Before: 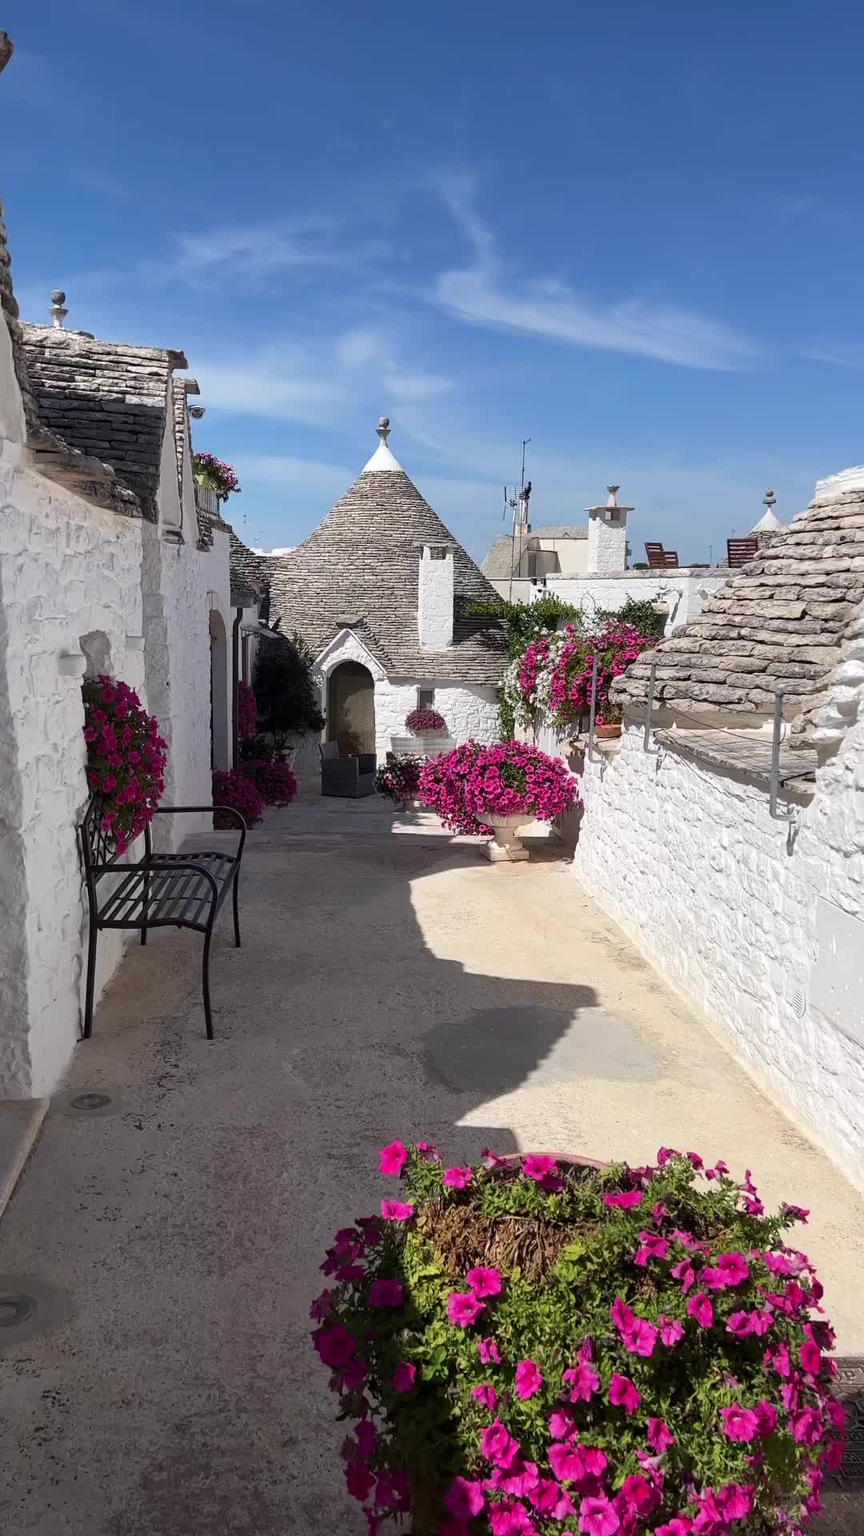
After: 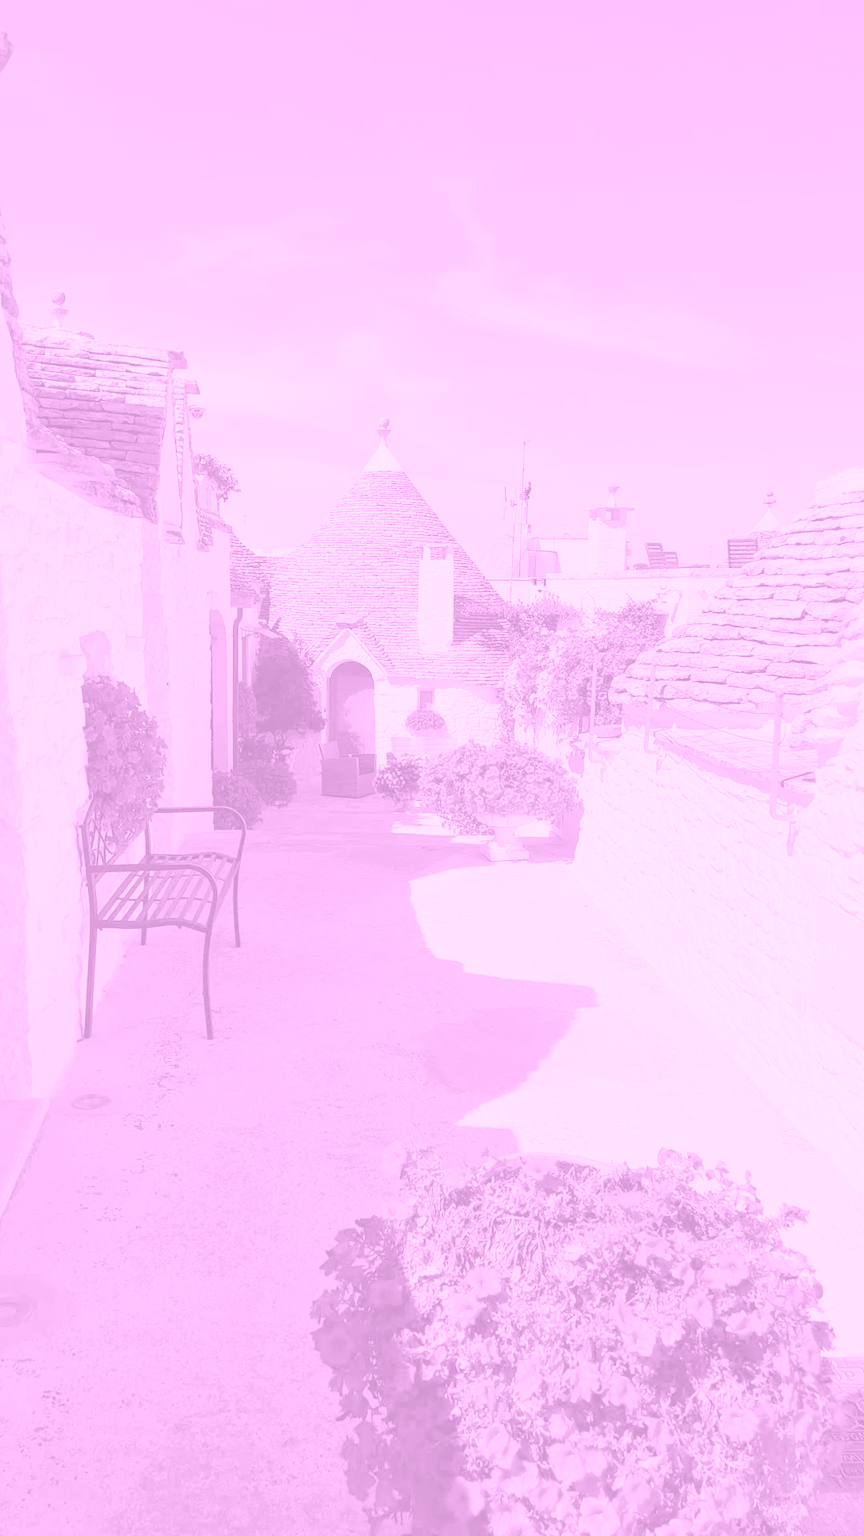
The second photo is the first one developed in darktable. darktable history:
exposure: exposure 0.207 EV, compensate highlight preservation false
contrast brightness saturation: contrast 0.1, brightness 0.3, saturation 0.14
colorize: hue 331.2°, saturation 75%, source mix 30.28%, lightness 70.52%, version 1
